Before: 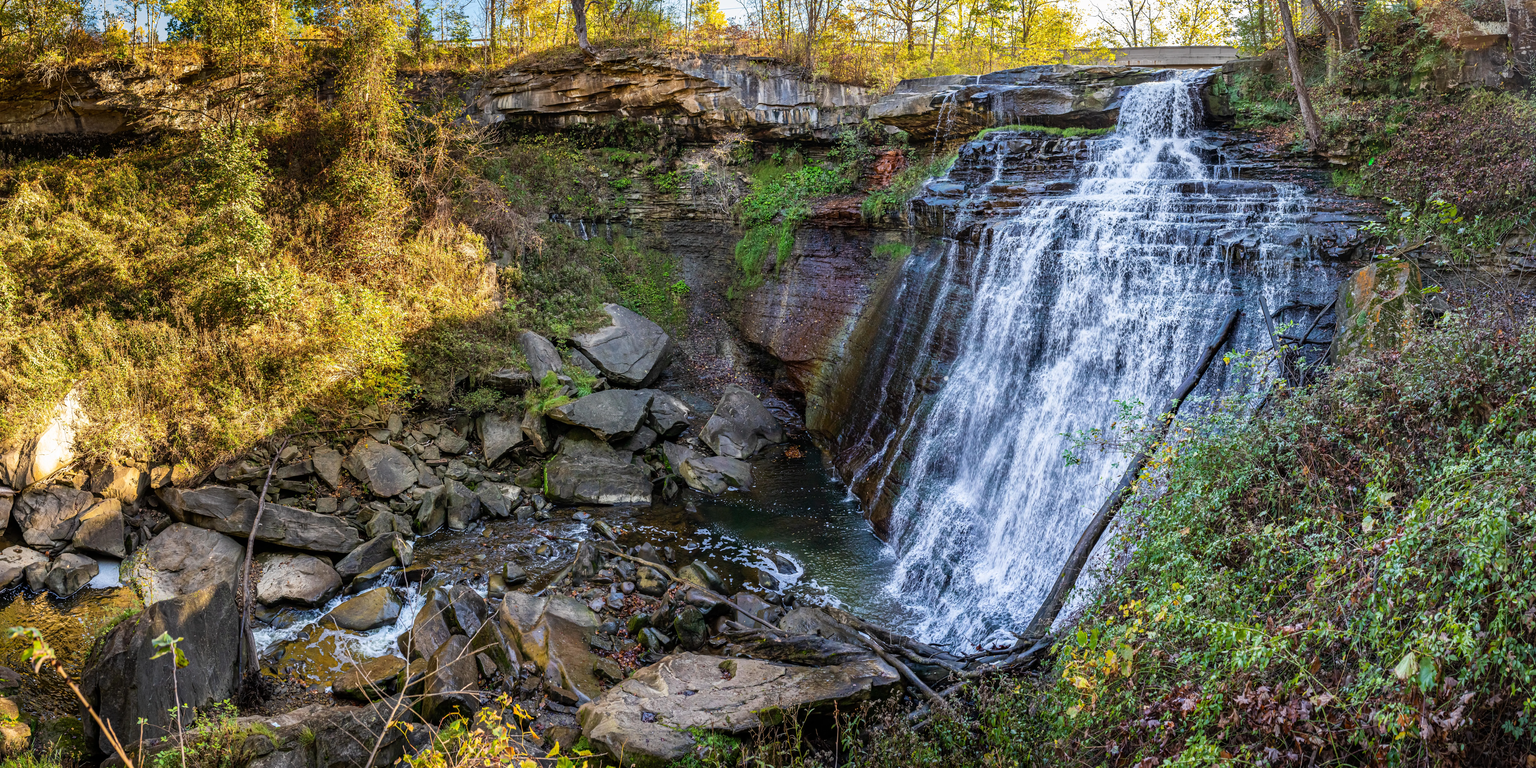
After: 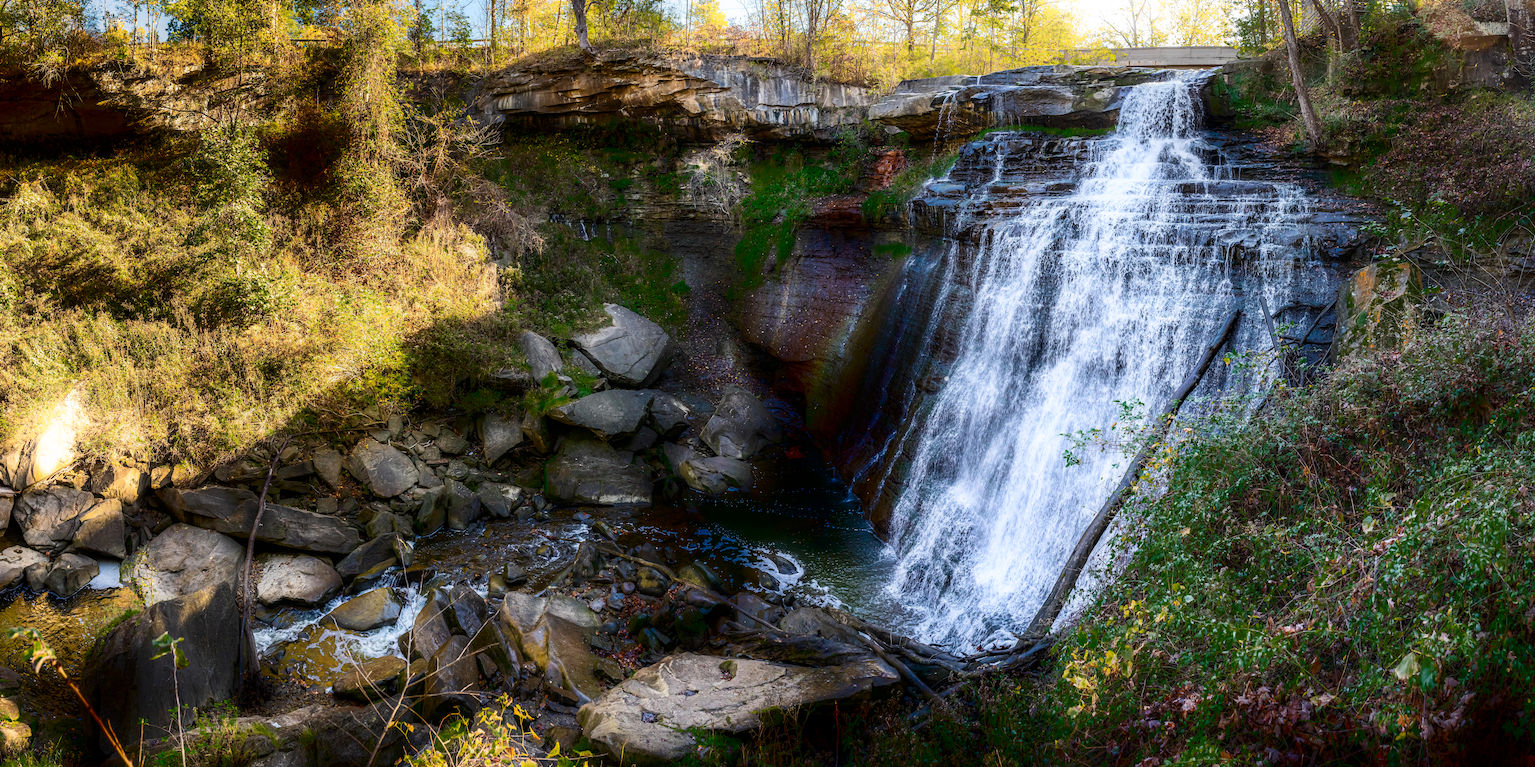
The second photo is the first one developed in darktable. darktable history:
color zones: curves: ch0 [(0.25, 0.5) (0.347, 0.092) (0.75, 0.5)]; ch1 [(0.25, 0.5) (0.33, 0.51) (0.75, 0.5)]
shadows and highlights: shadows -90, highlights 90, soften with gaussian
